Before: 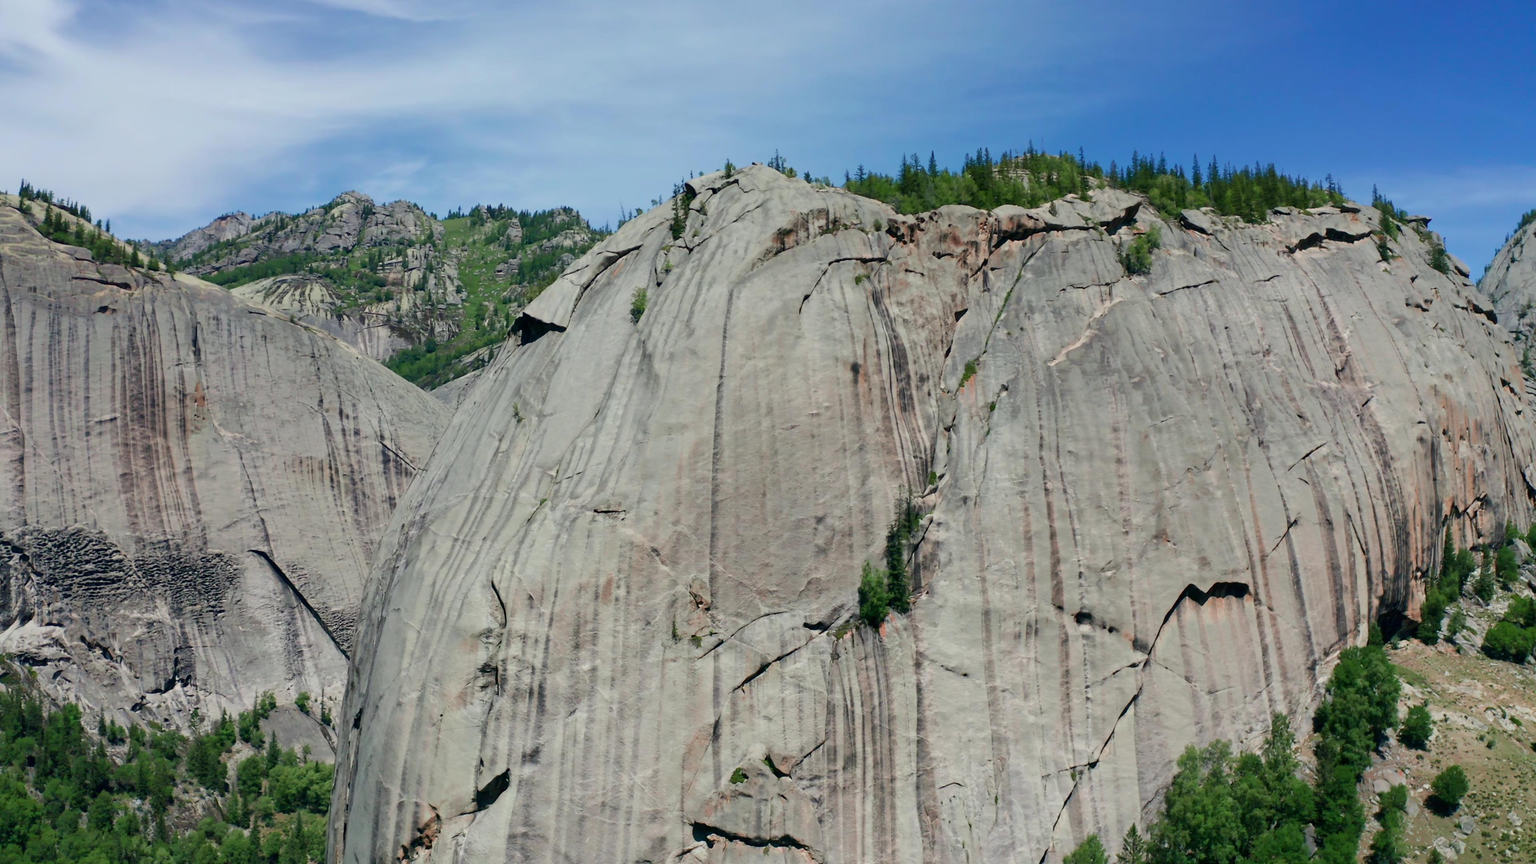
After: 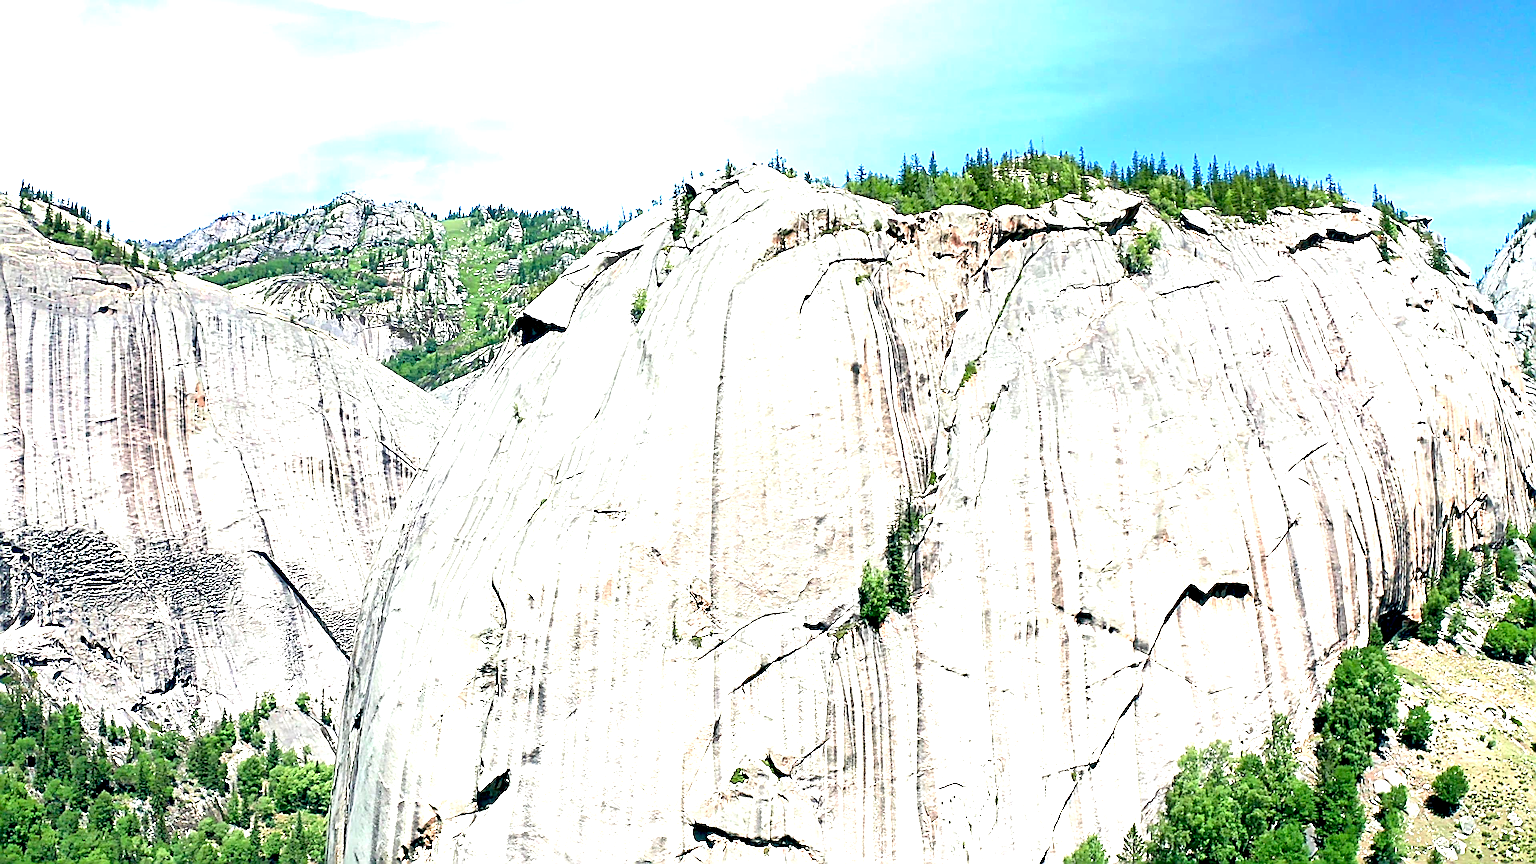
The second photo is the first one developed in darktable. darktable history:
sharpen: radius 3.158, amount 1.731
exposure: black level correction 0.005, exposure 2.084 EV, compensate highlight preservation false
